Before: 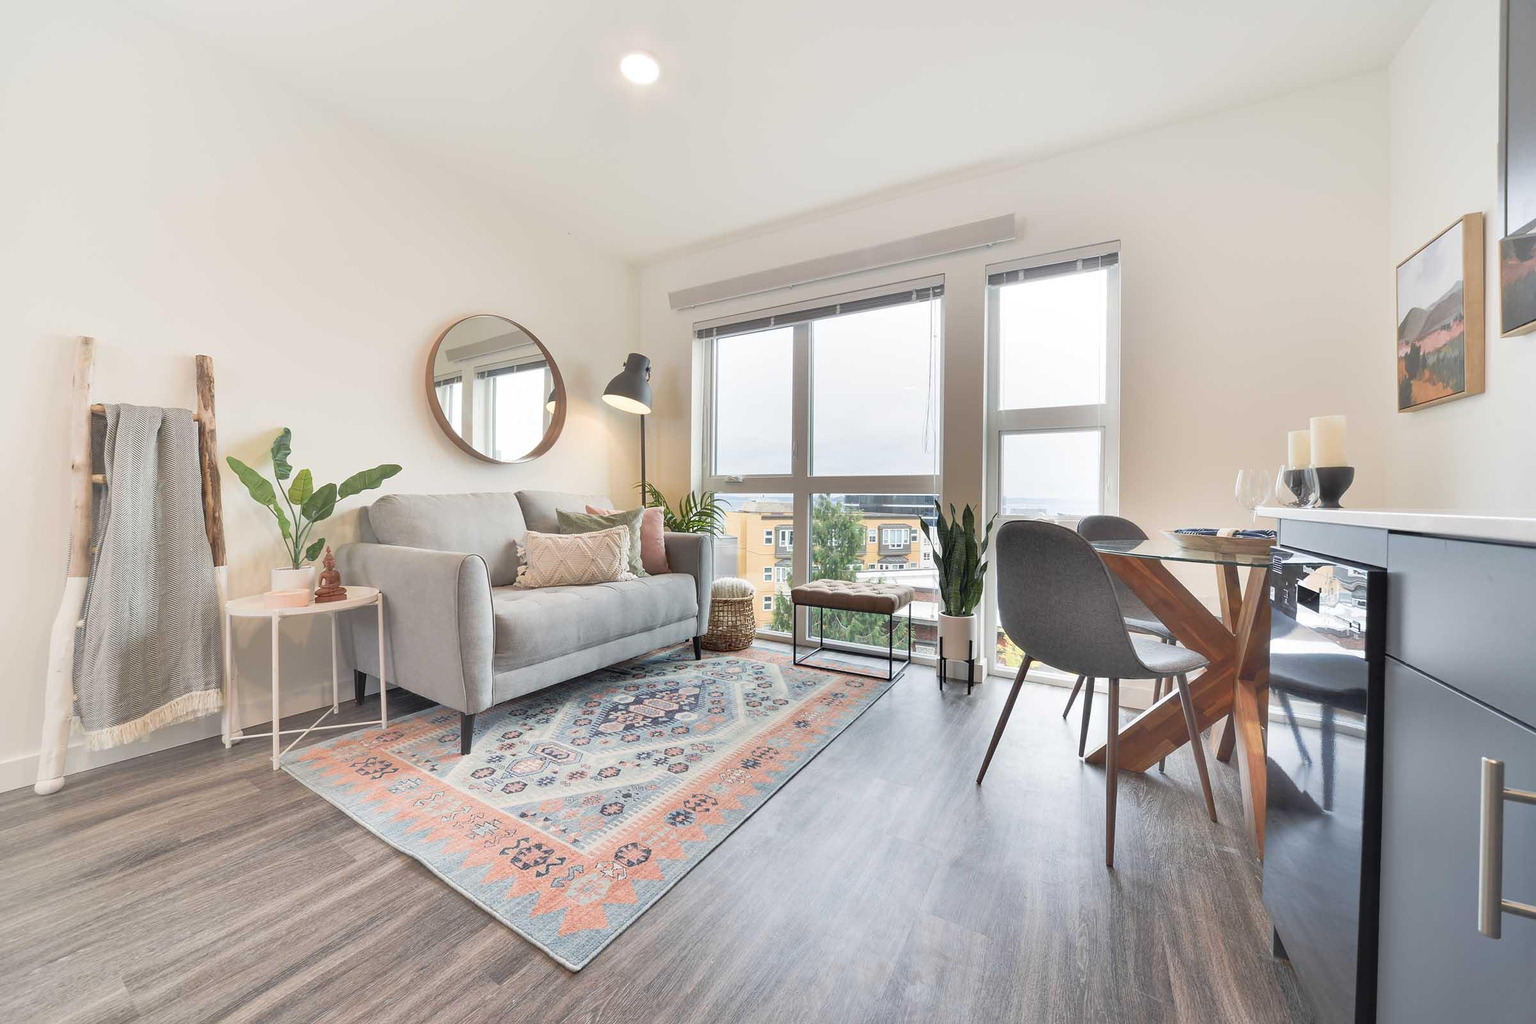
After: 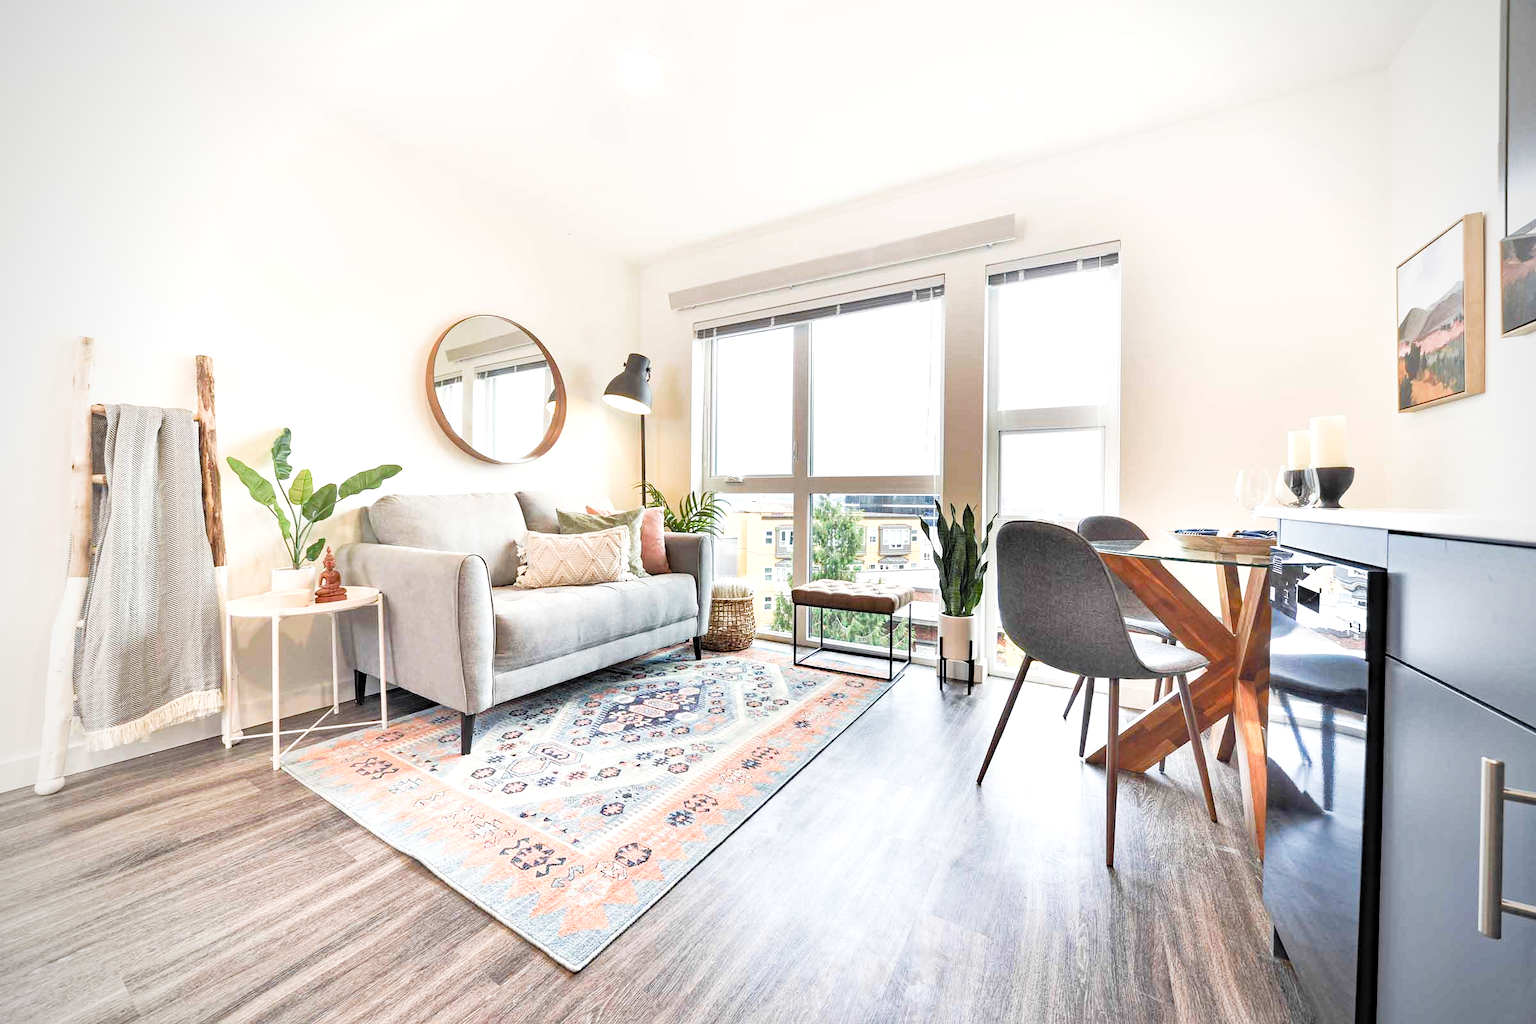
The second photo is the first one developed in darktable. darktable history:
filmic: grey point source 18, black point source -8.65, white point source 2.45, grey point target 18, white point target 100, output power 2.2, latitude stops 2, contrast 1.5, saturation 100, global saturation 100
vignetting: fall-off radius 60.92%
local contrast: highlights 100%, shadows 100%, detail 120%, midtone range 0.2
vibrance: on, module defaults
haze removal: strength 0.29, distance 0.25, compatibility mode true, adaptive false
exposure: black level correction -0.002, exposure 0.54 EV, compensate highlight preservation false
contrast brightness saturation: contrast 0.2, brightness 0.16, saturation 0.22
